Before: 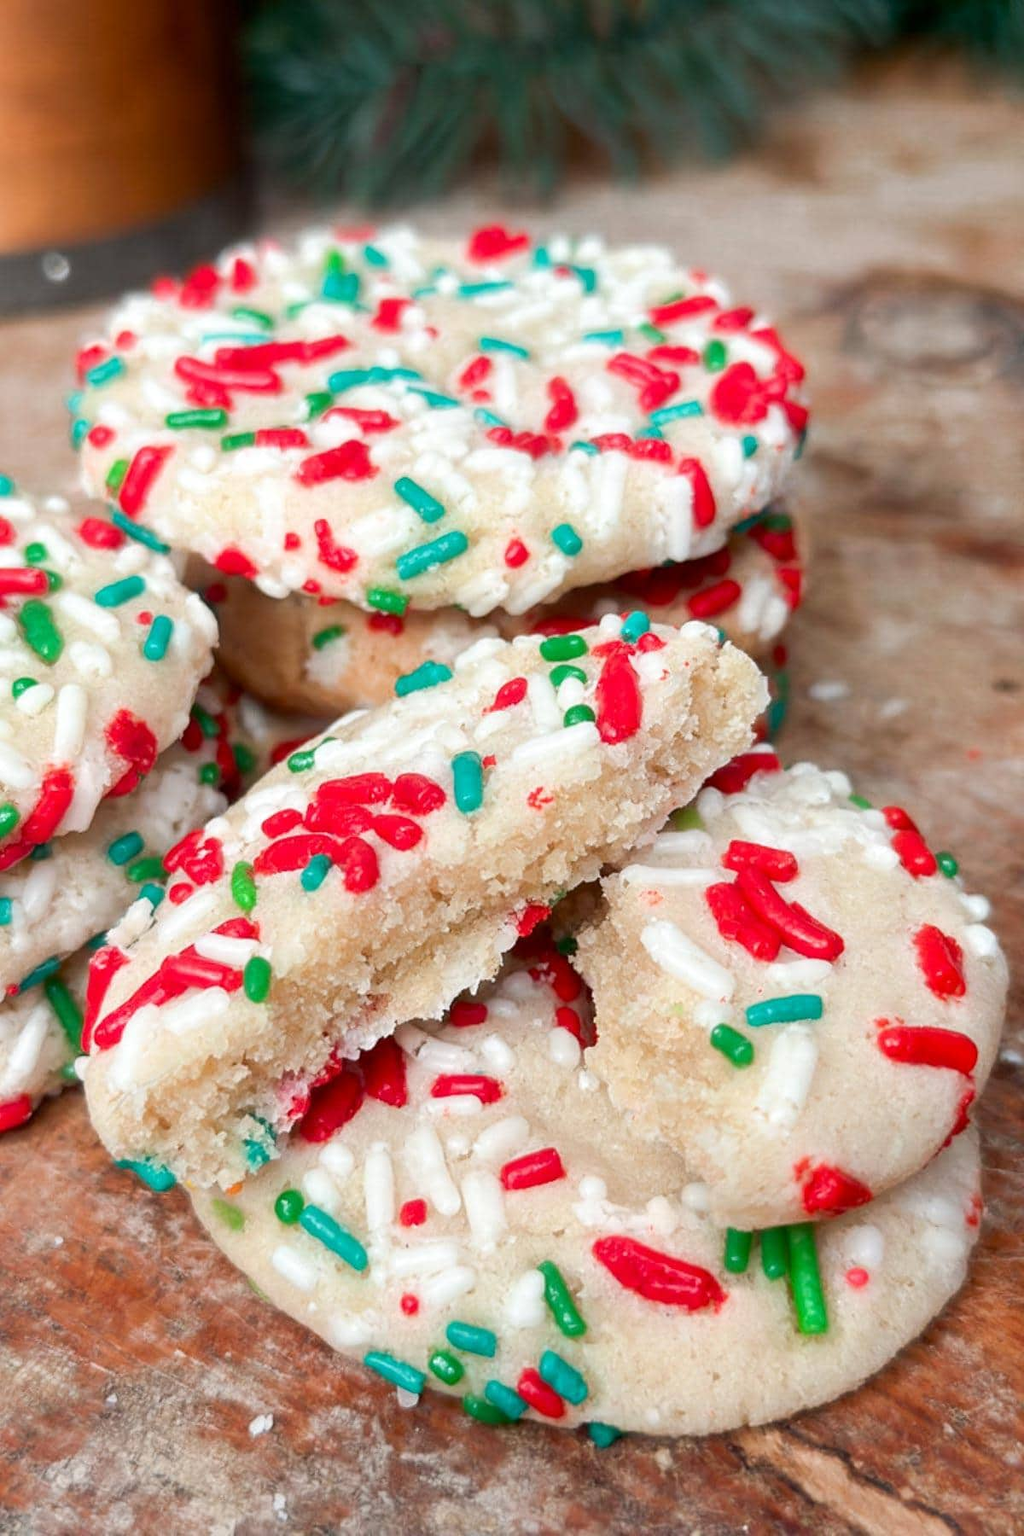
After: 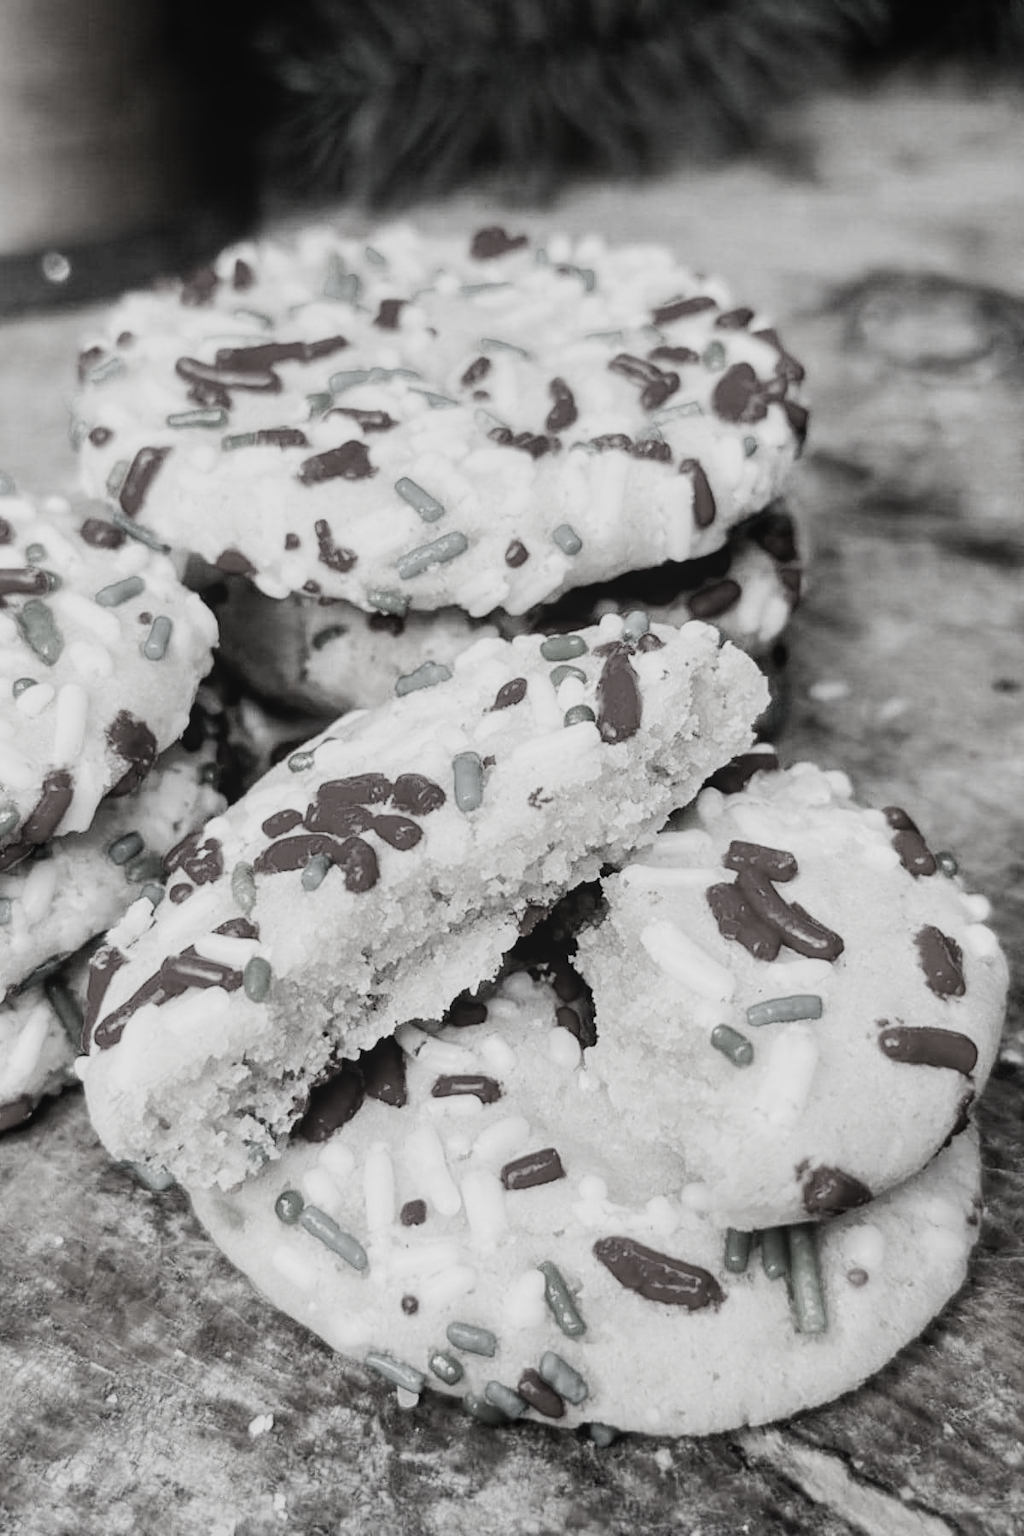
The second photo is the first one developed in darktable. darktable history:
filmic rgb: black relative exposure -5.05 EV, white relative exposure 3.53 EV, threshold 3.02 EV, hardness 3.17, contrast 1.495, highlights saturation mix -48.75%, preserve chrominance no, color science v5 (2021), contrast in shadows safe, contrast in highlights safe, enable highlight reconstruction true
local contrast: detail 109%
contrast brightness saturation: saturation 0.124
